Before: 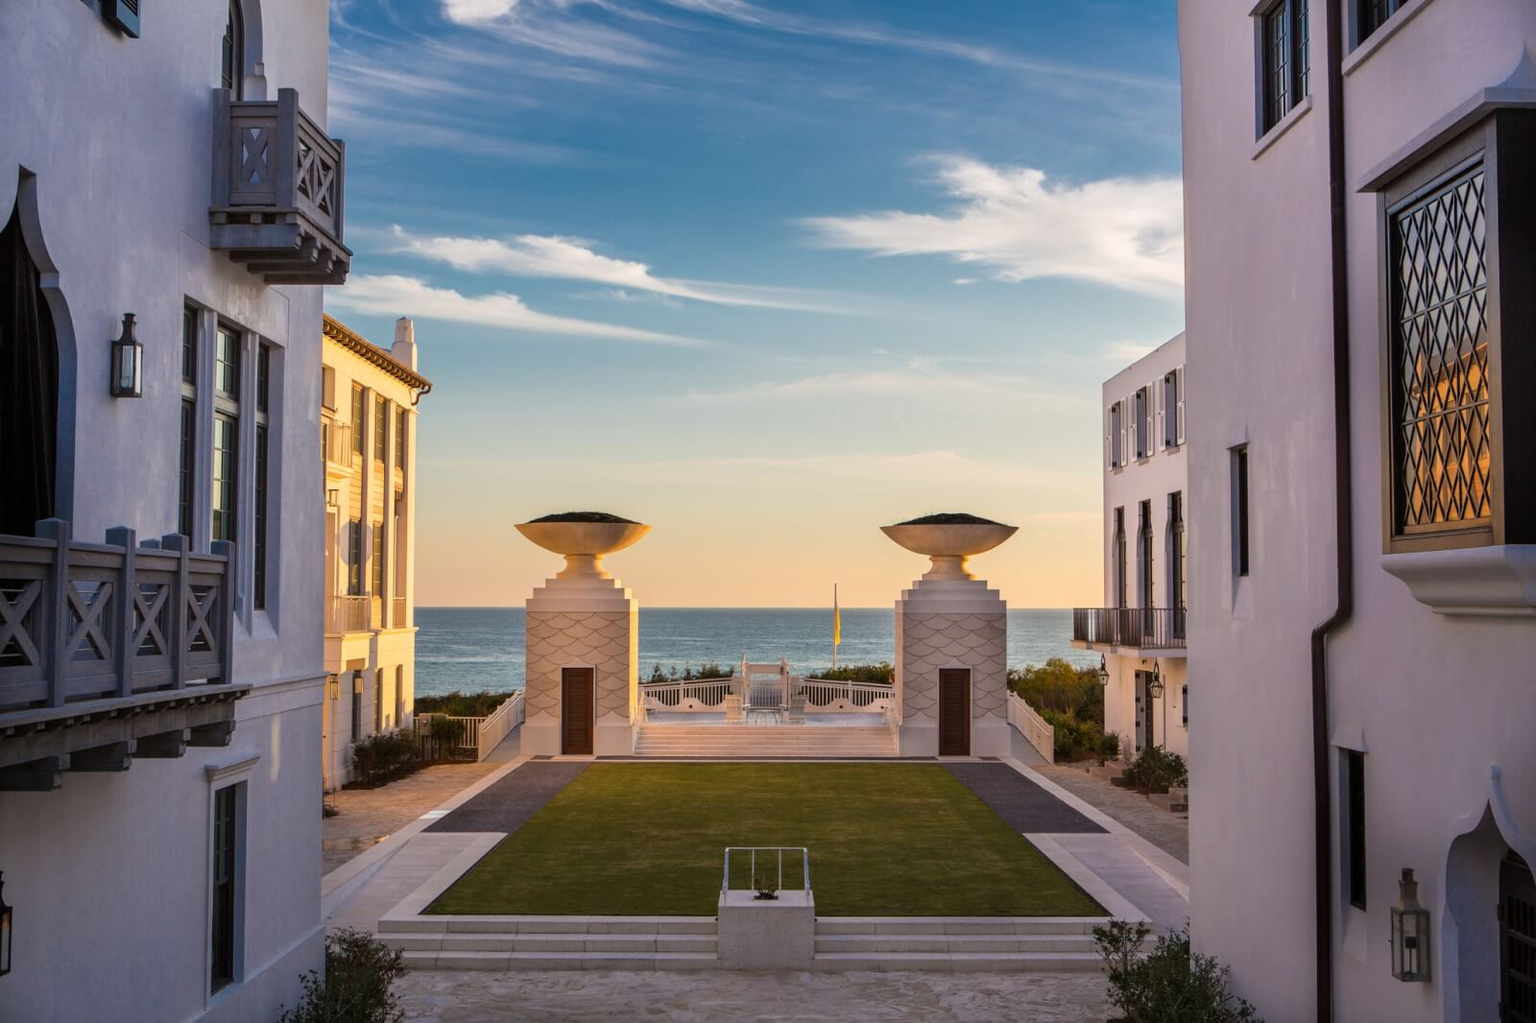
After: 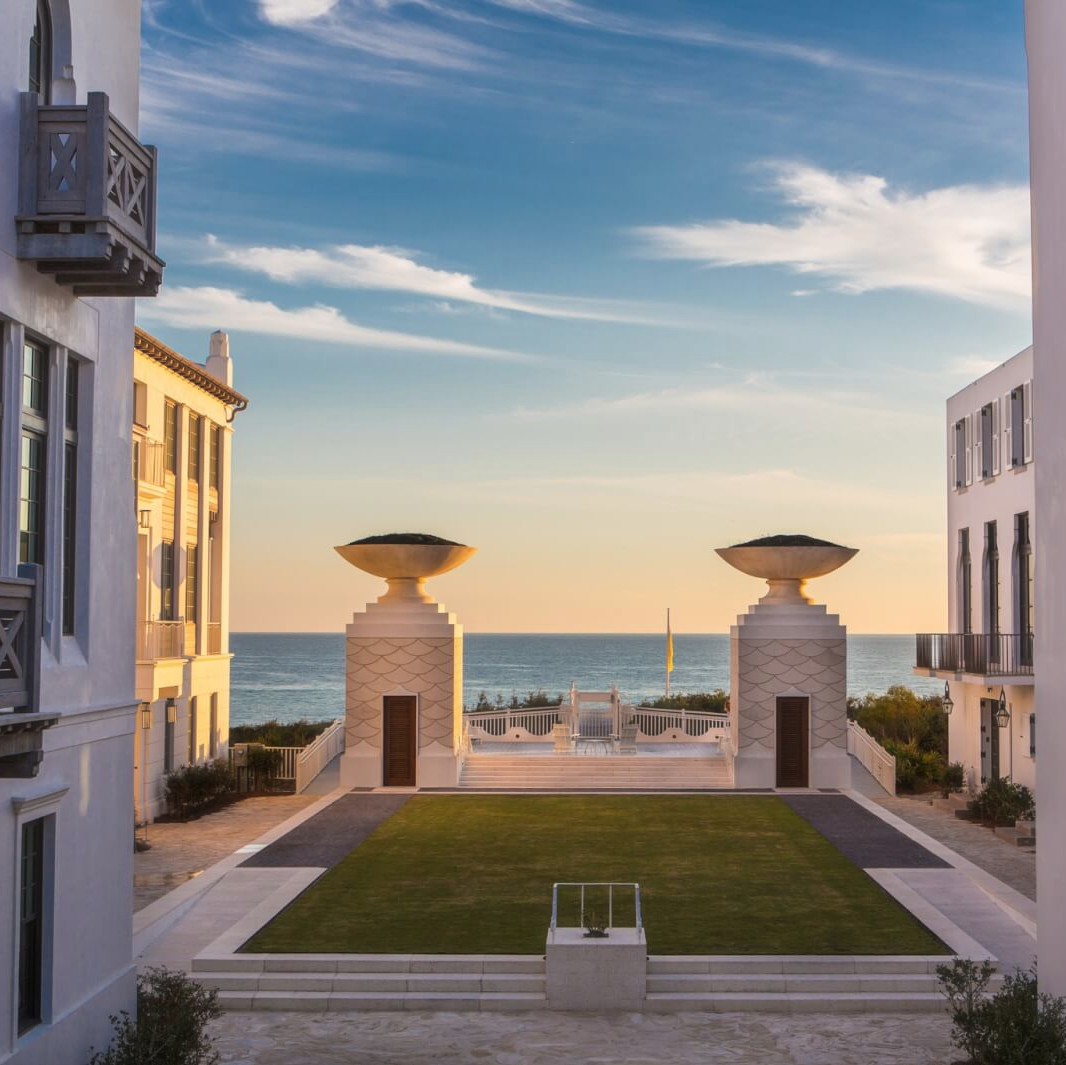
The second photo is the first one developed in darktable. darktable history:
crop and rotate: left 12.673%, right 20.66%
haze removal: strength -0.1, adaptive false
